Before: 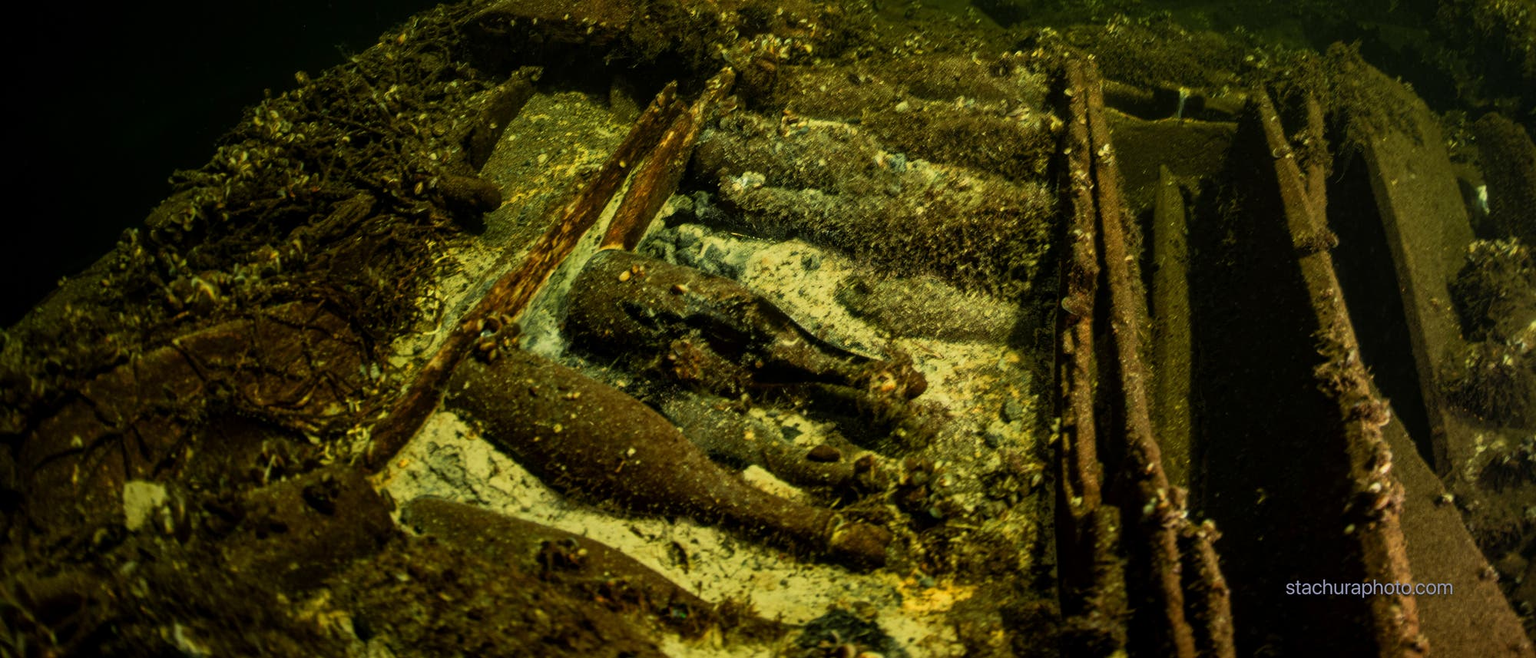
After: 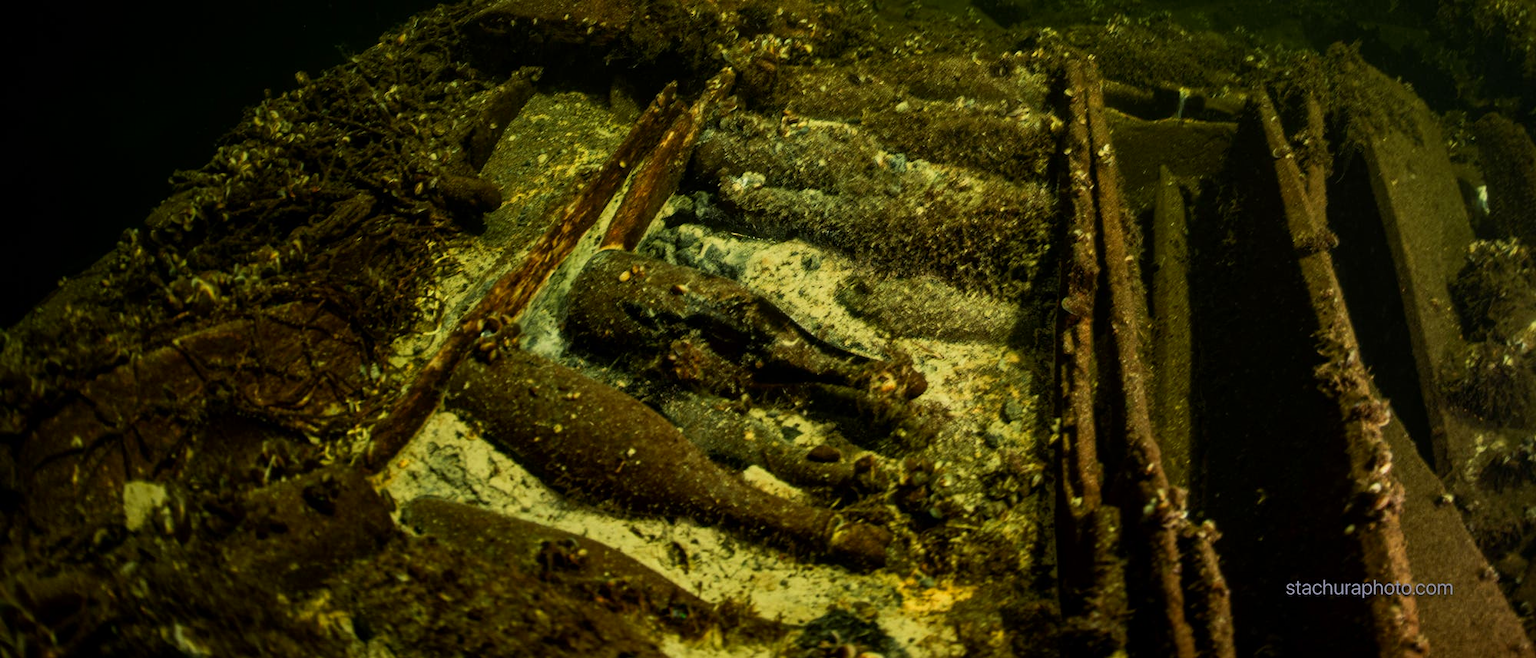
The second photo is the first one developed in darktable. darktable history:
contrast brightness saturation: contrast 0.03, brightness -0.04
